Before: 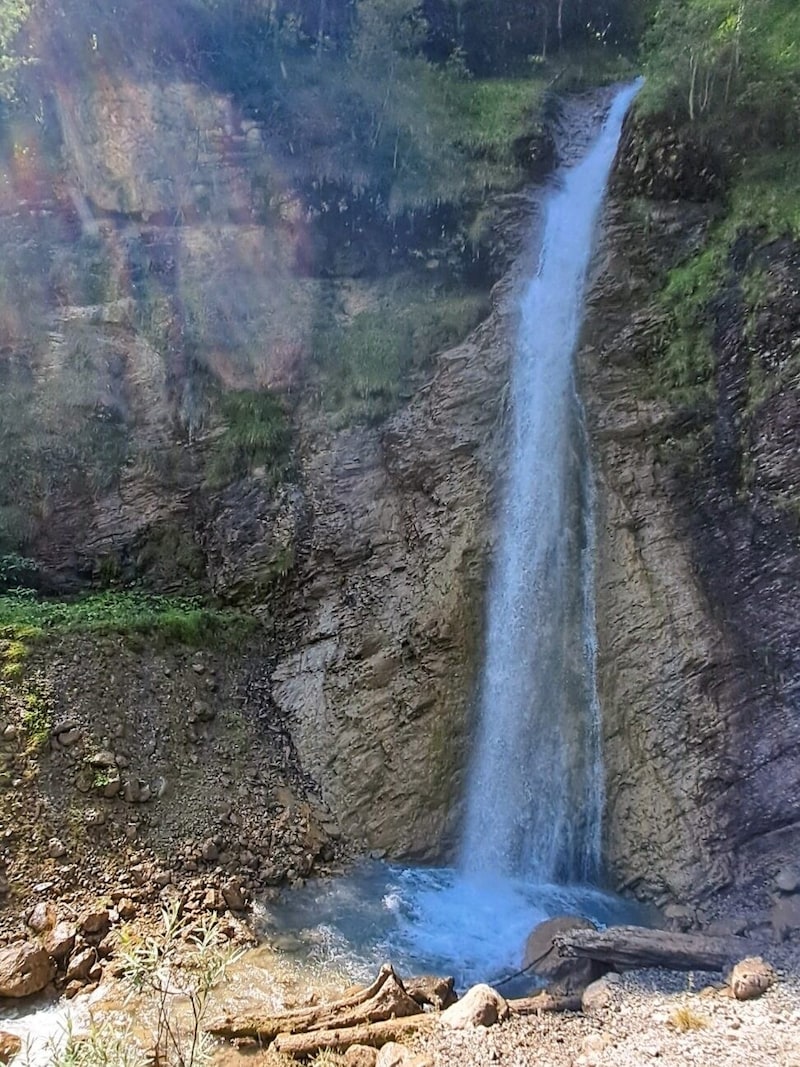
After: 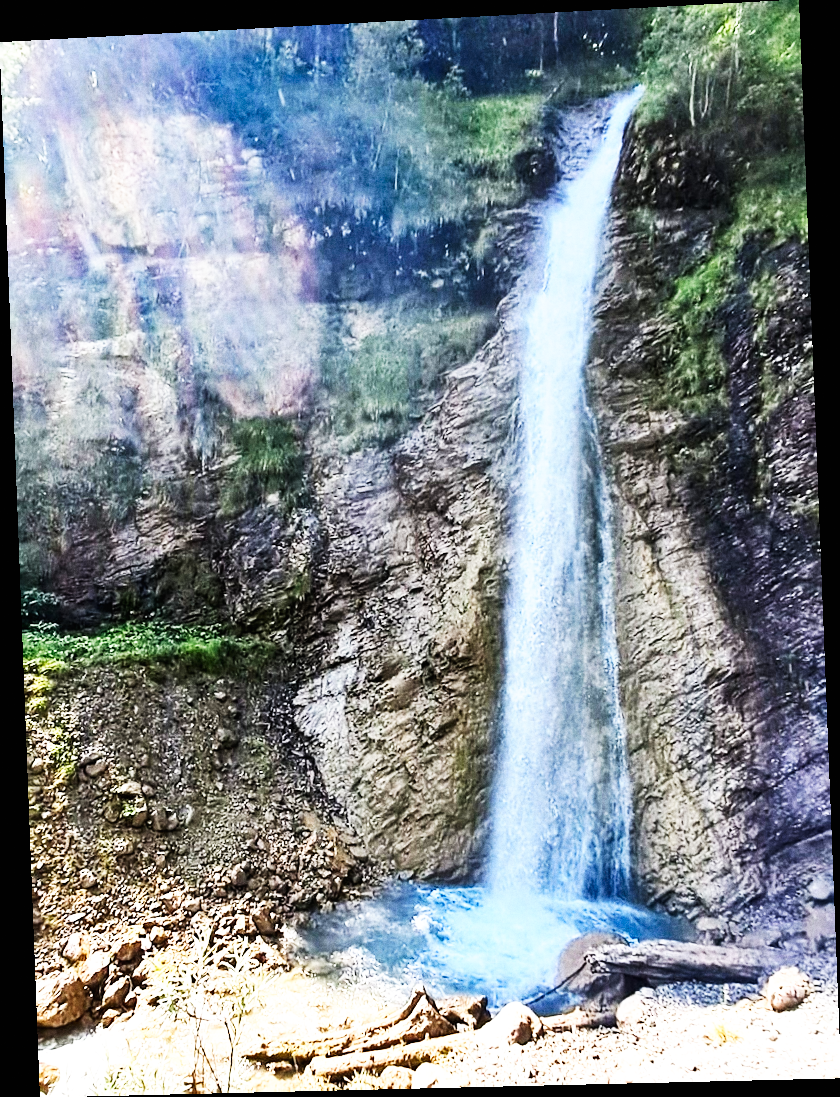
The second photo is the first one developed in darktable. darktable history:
tone equalizer: -8 EV -0.75 EV, -7 EV -0.7 EV, -6 EV -0.6 EV, -5 EV -0.4 EV, -3 EV 0.4 EV, -2 EV 0.6 EV, -1 EV 0.7 EV, +0 EV 0.75 EV, edges refinement/feathering 500, mask exposure compensation -1.57 EV, preserve details no
base curve: curves: ch0 [(0, 0) (0.007, 0.004) (0.027, 0.03) (0.046, 0.07) (0.207, 0.54) (0.442, 0.872) (0.673, 0.972) (1, 1)], preserve colors none
grain: coarseness 22.88 ISO
rotate and perspective: rotation -2.22°, lens shift (horizontal) -0.022, automatic cropping off
